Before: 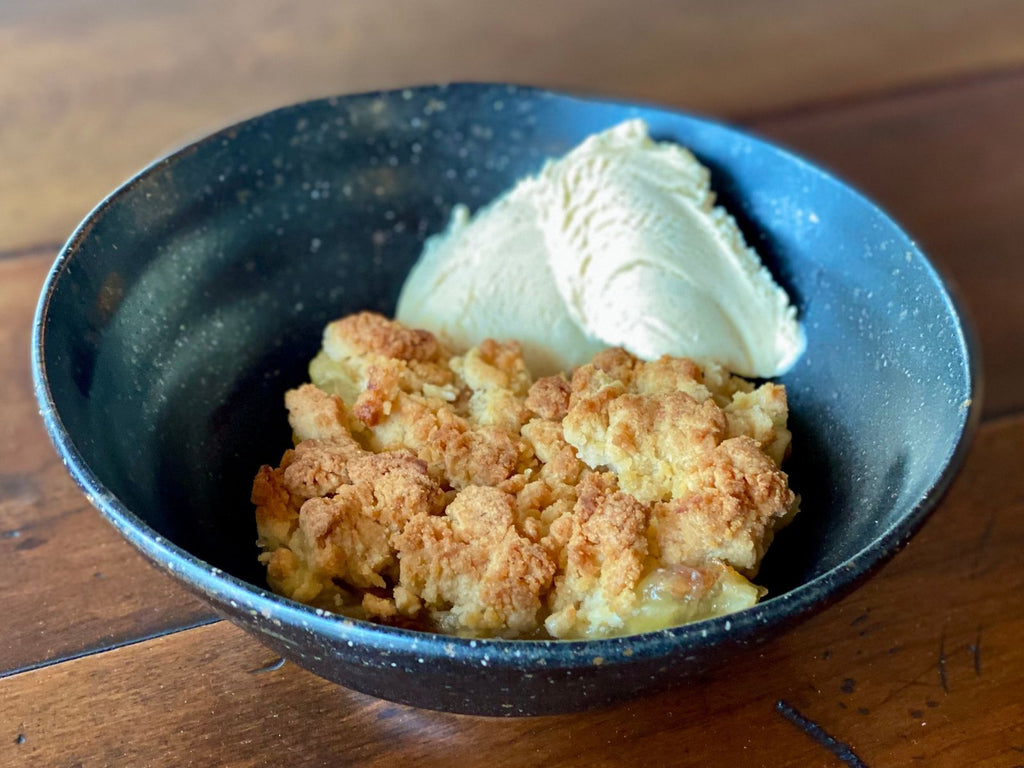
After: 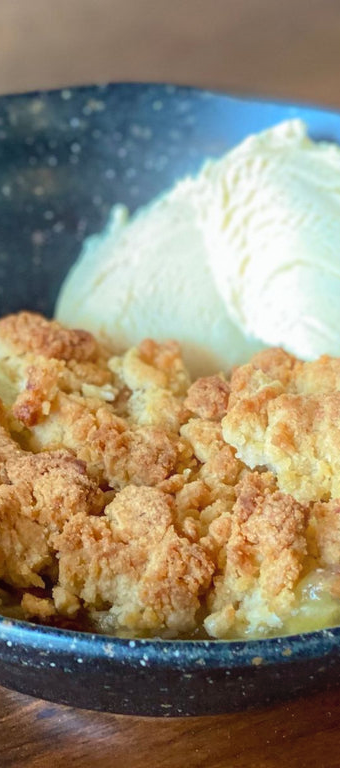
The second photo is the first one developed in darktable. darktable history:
local contrast: detail 110%
tone equalizer: on, module defaults
crop: left 33.36%, right 33.36%
bloom: size 16%, threshold 98%, strength 20%
